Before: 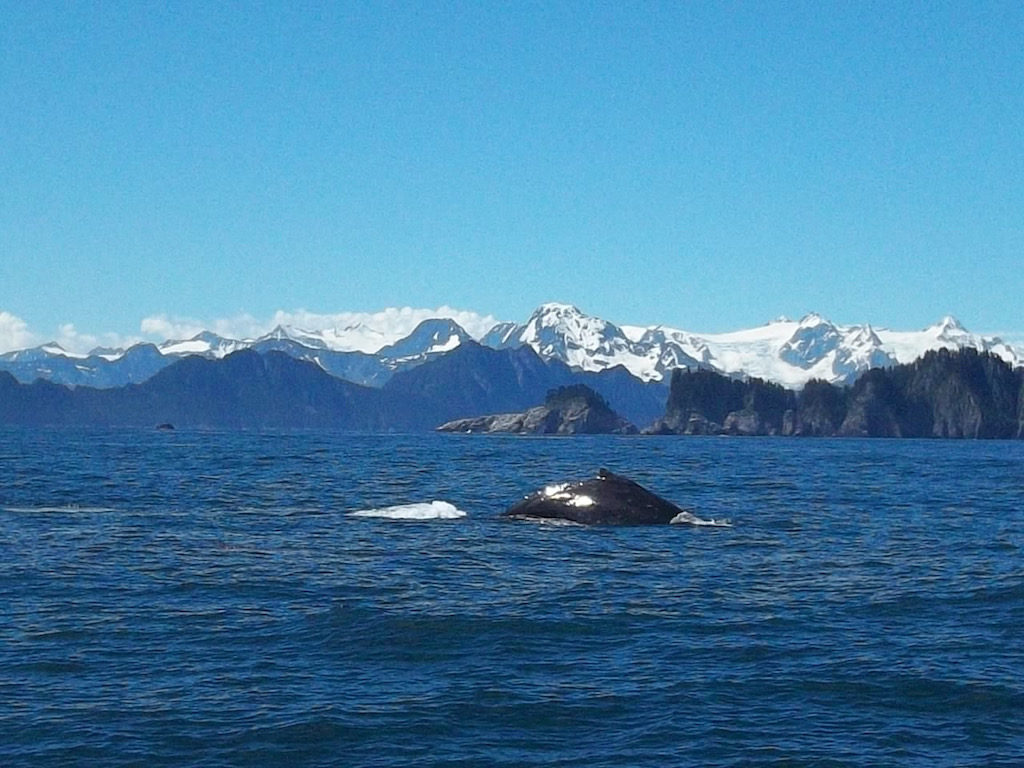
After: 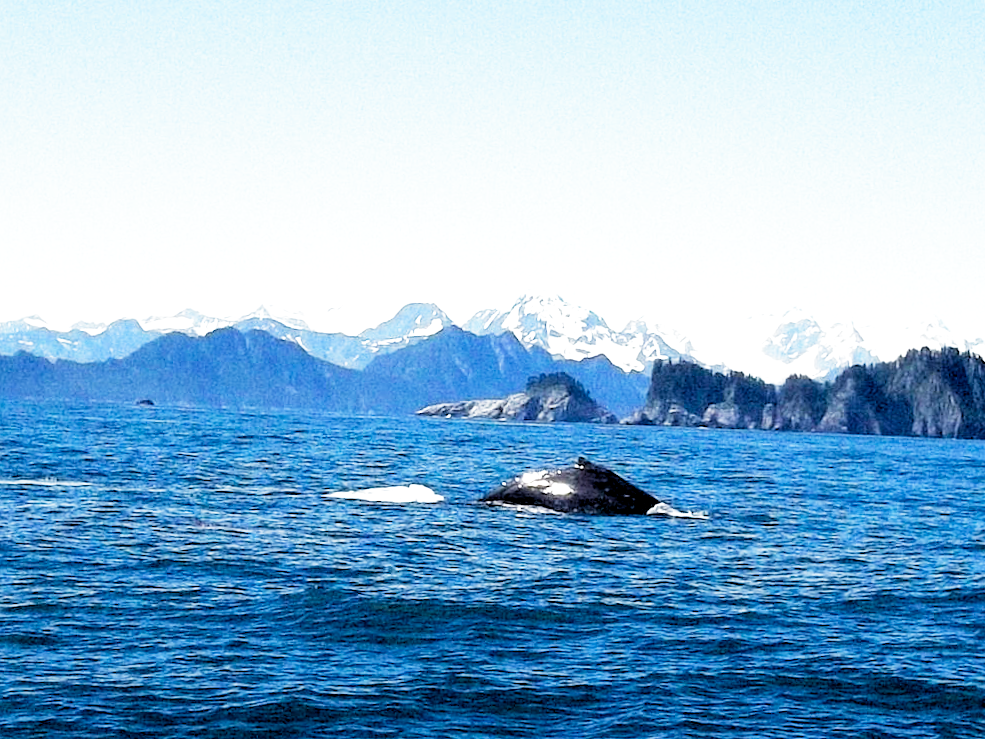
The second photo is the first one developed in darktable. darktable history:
filmic rgb: middle gray luminance 12.74%, black relative exposure -10.13 EV, white relative exposure 3.47 EV, threshold 6 EV, target black luminance 0%, hardness 5.74, latitude 44.69%, contrast 1.221, highlights saturation mix 5%, shadows ↔ highlights balance 26.78%, add noise in highlights 0, preserve chrominance no, color science v3 (2019), use custom middle-gray values true, iterations of high-quality reconstruction 0, contrast in highlights soft, enable highlight reconstruction true
crop and rotate: angle -1.69°
rgb levels: levels [[0.034, 0.472, 0.904], [0, 0.5, 1], [0, 0.5, 1]]
exposure: black level correction 0, exposure 1.1 EV, compensate exposure bias true, compensate highlight preservation false
